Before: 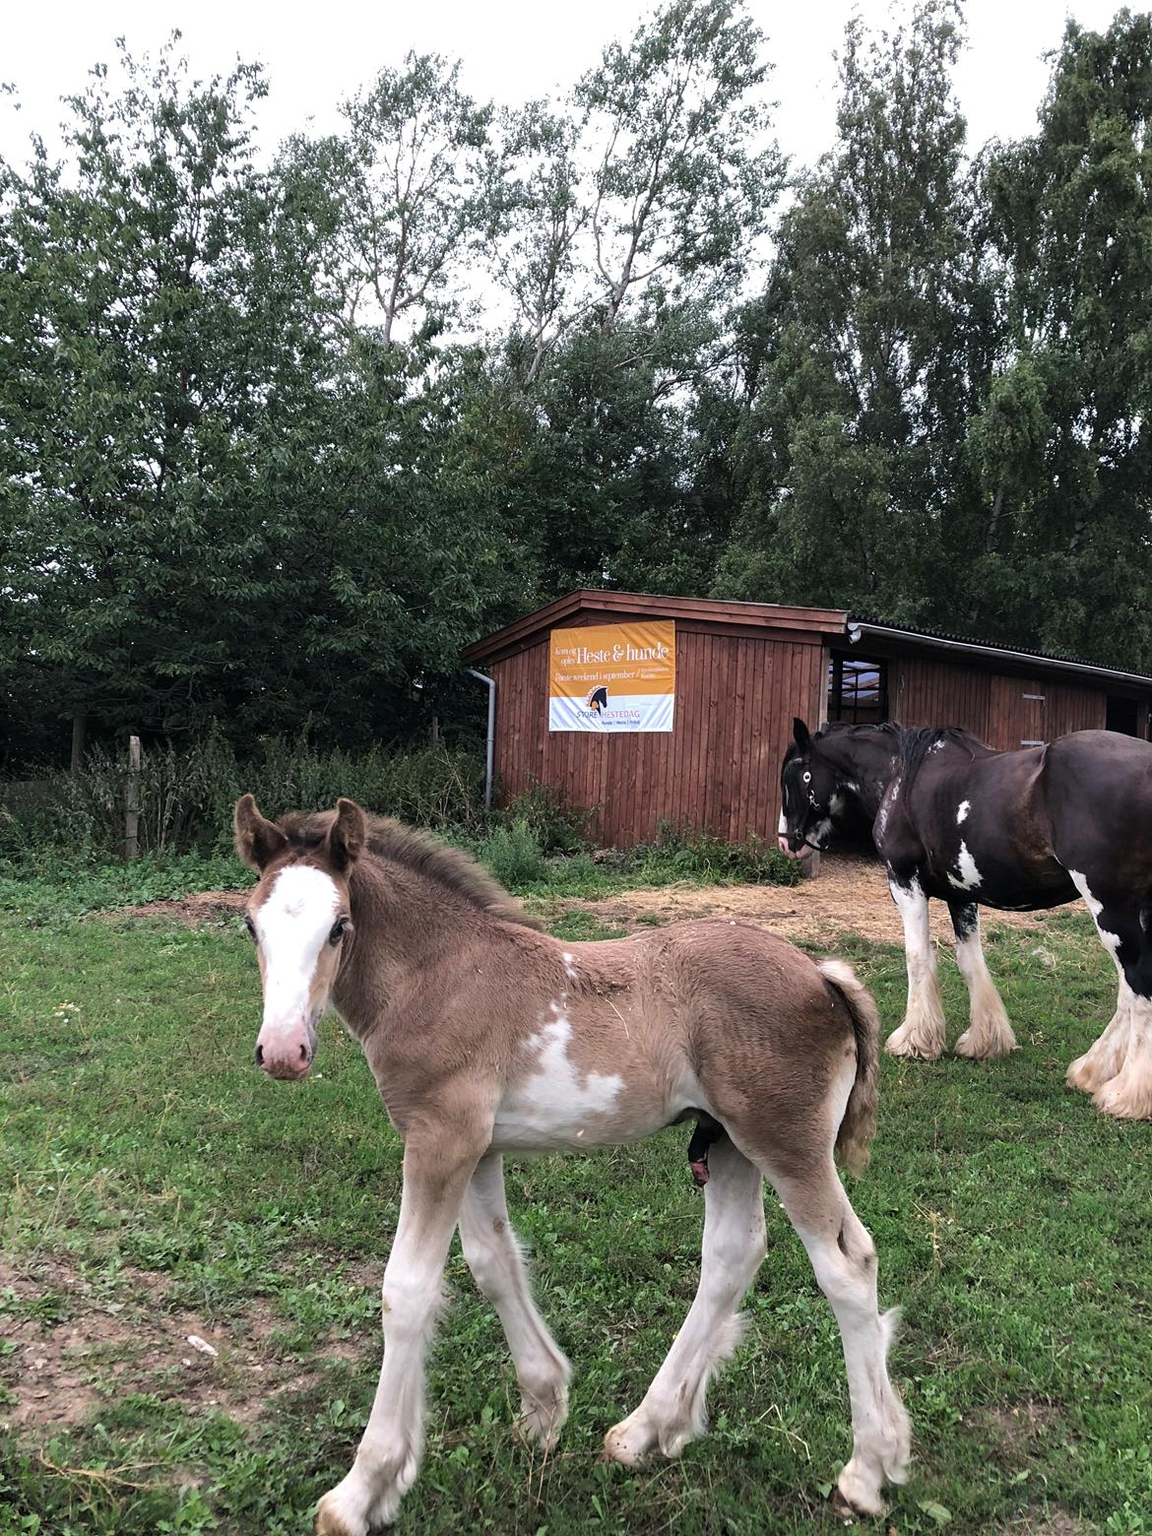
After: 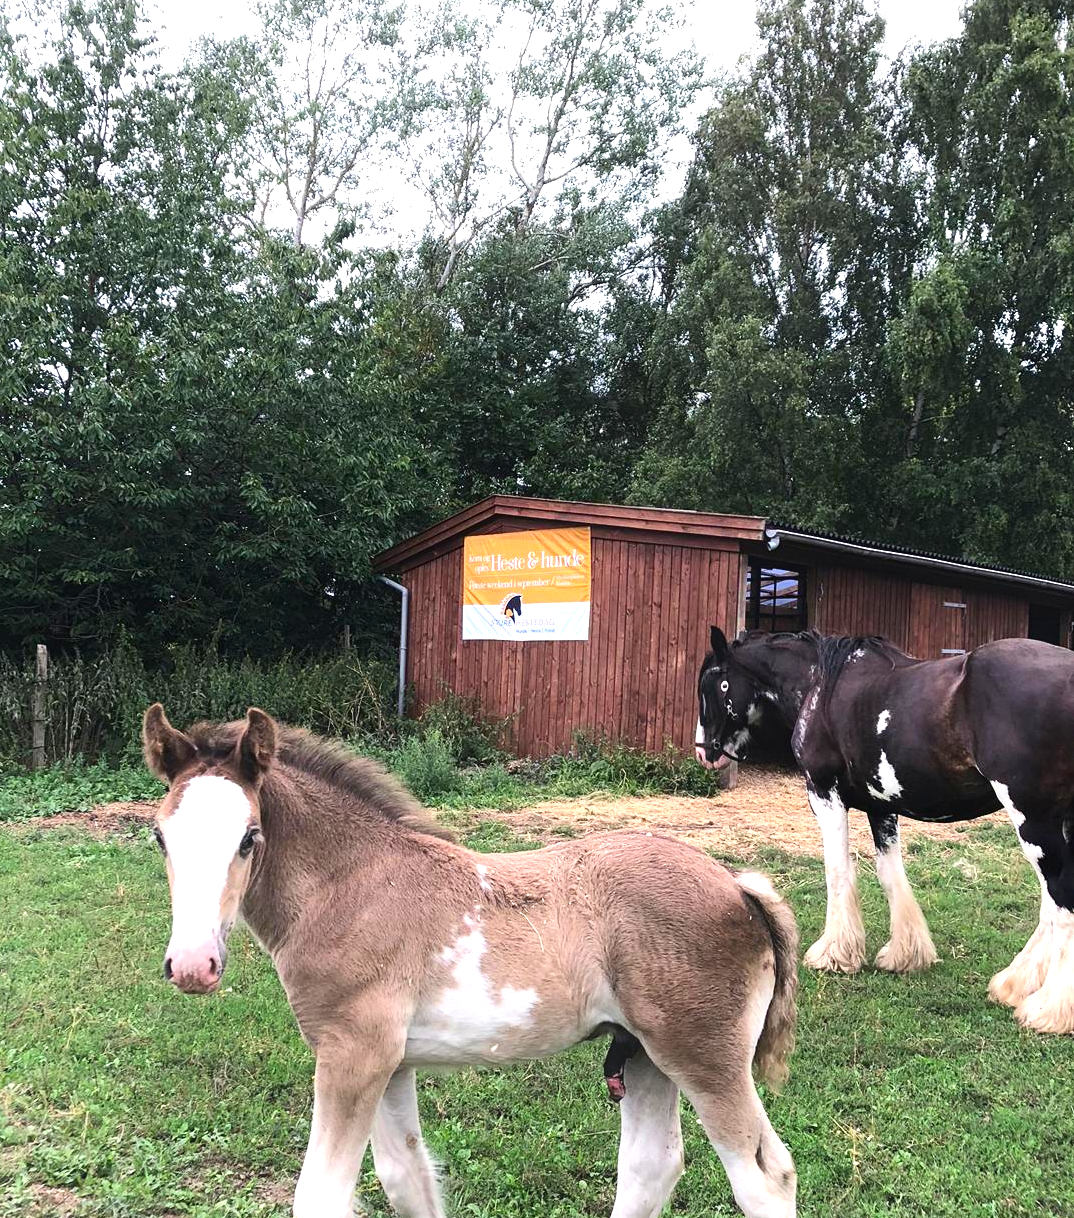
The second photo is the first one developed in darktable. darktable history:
contrast brightness saturation: contrast 0.148, brightness -0.013, saturation 0.096
contrast equalizer: y [[0.439, 0.44, 0.442, 0.457, 0.493, 0.498], [0.5 ×6], [0.5 ×6], [0 ×6], [0 ×6]]
crop: left 8.159%, top 6.615%, bottom 15.247%
exposure: black level correction 0, exposure 0.888 EV, compensate highlight preservation false
